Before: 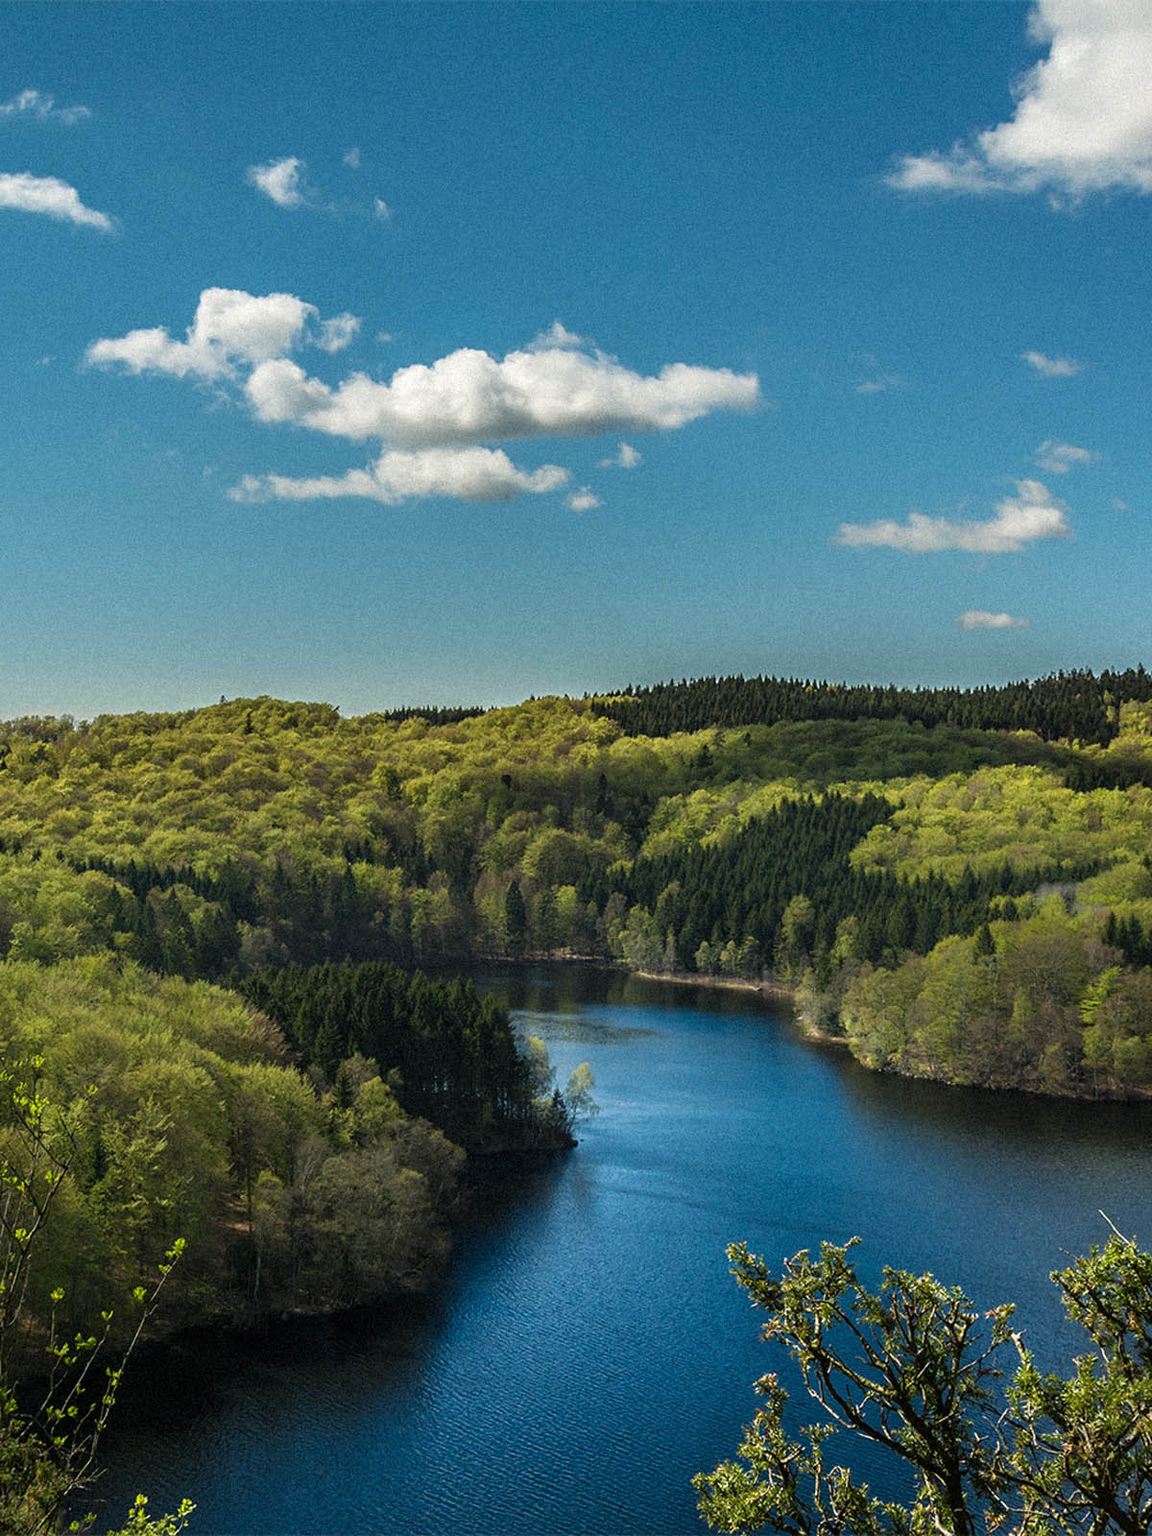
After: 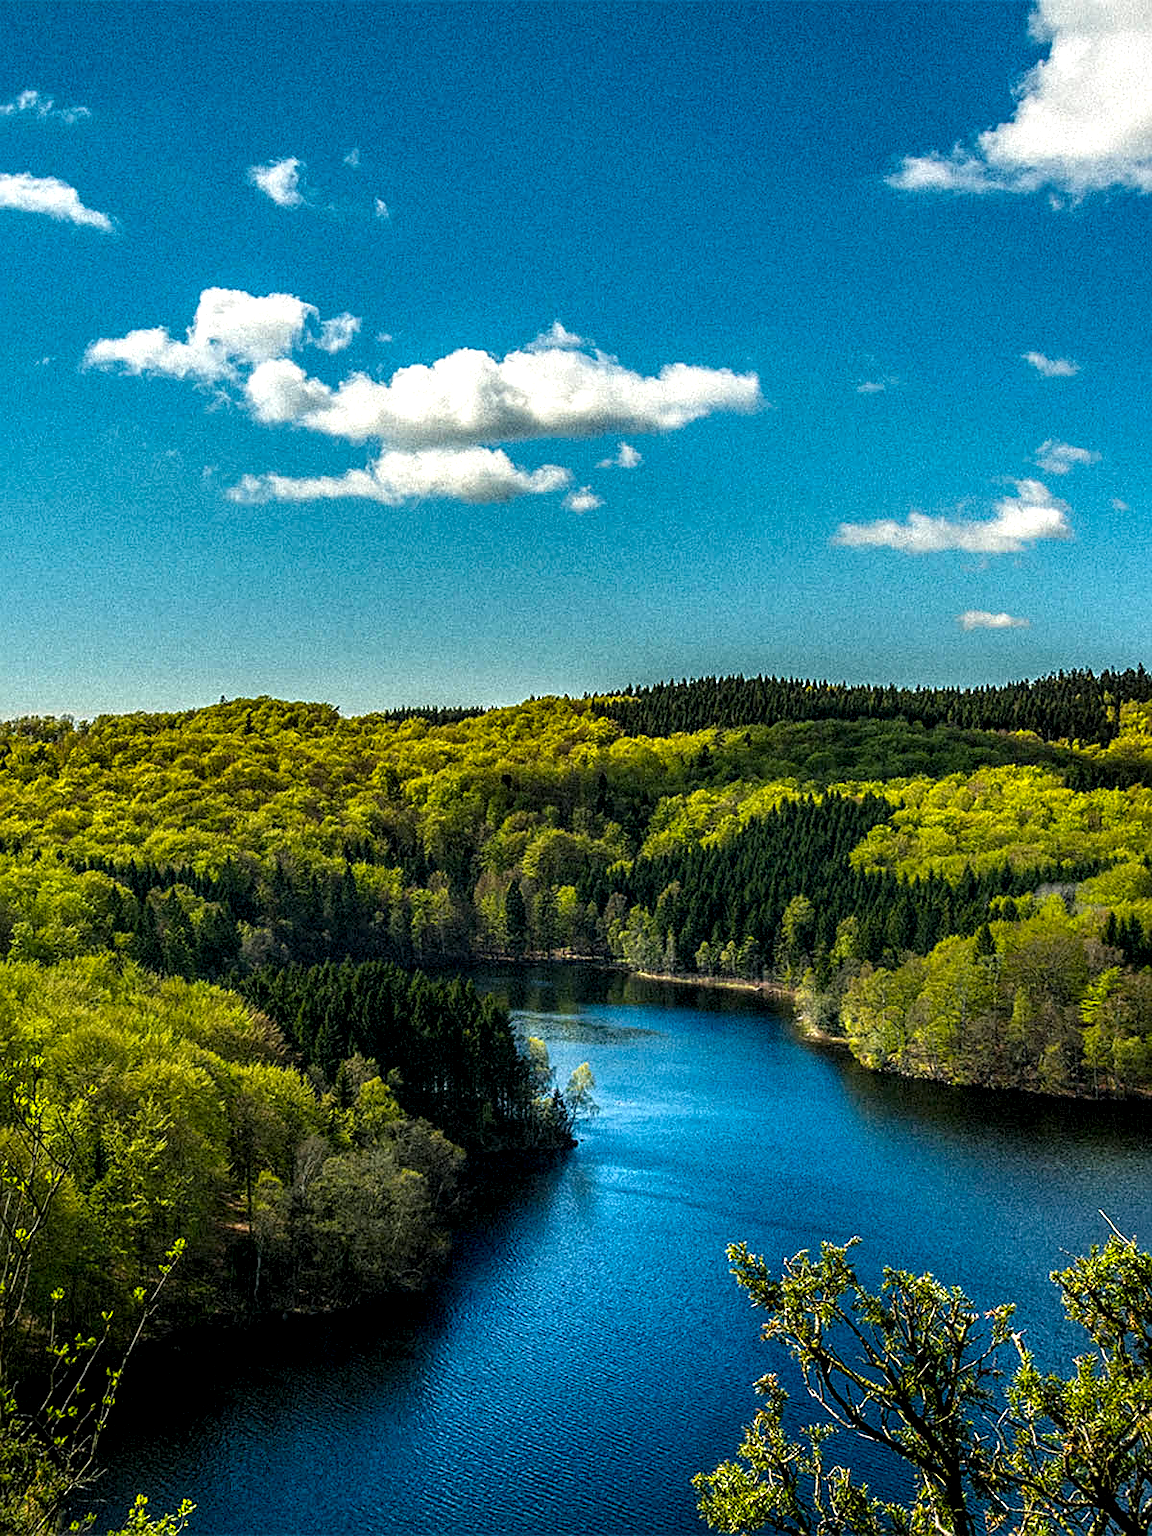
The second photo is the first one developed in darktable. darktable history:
color balance rgb: shadows lift › chroma 1.041%, shadows lift › hue 214.37°, perceptual saturation grading › global saturation 39.672%, global vibrance 22.263%
local contrast: highlights 79%, shadows 56%, detail 175%, midtone range 0.422
sharpen: on, module defaults
